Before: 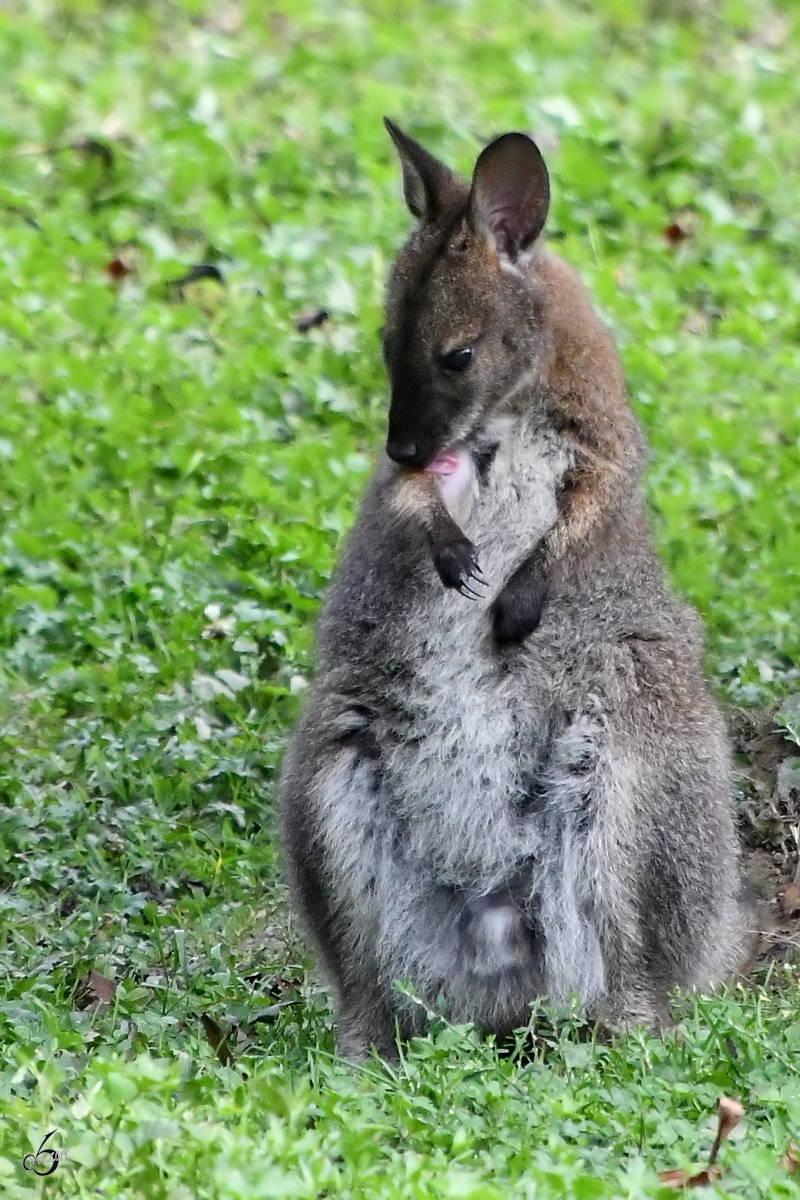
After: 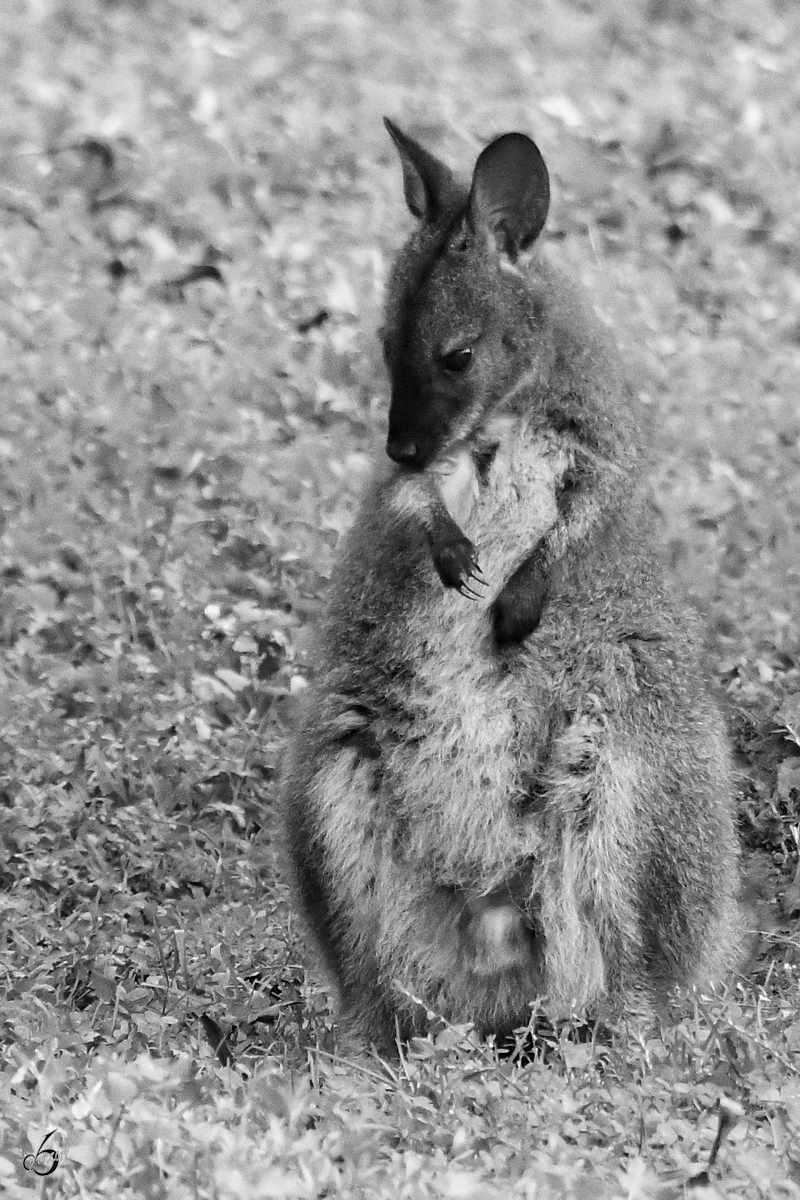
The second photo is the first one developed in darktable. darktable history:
monochrome: on, module defaults
grain: on, module defaults
